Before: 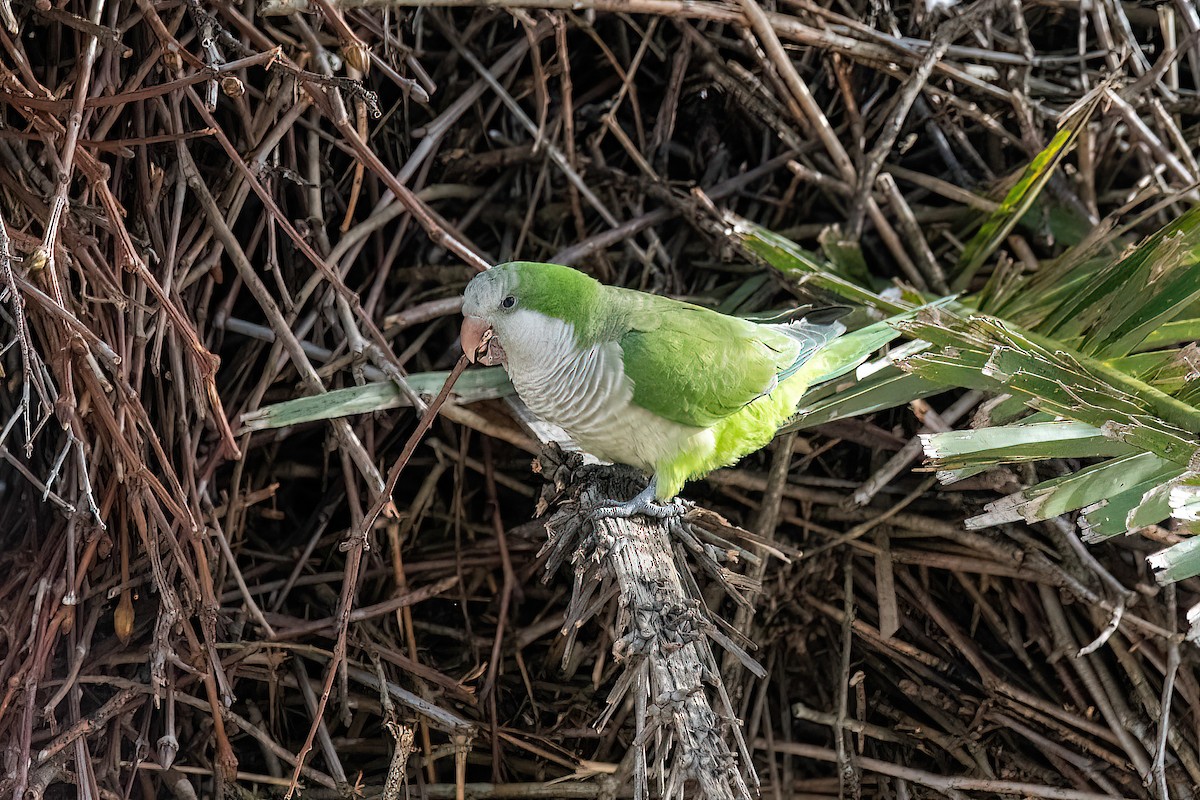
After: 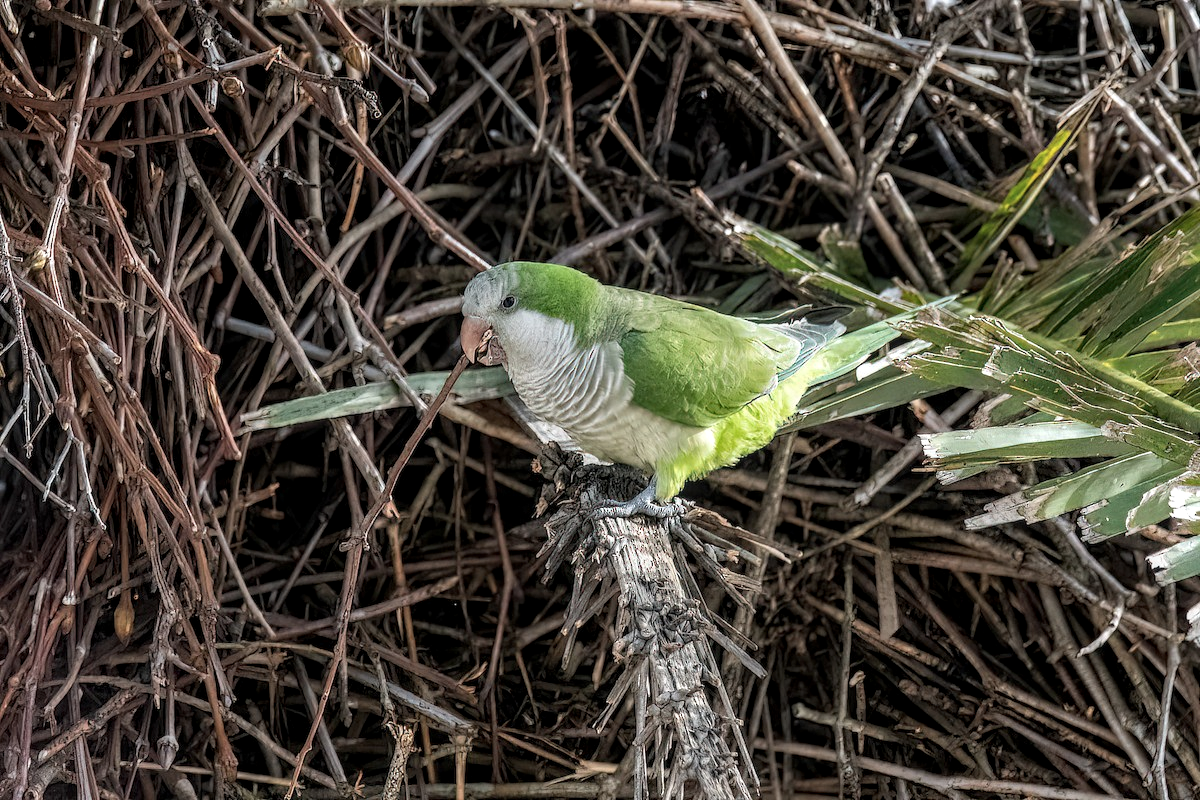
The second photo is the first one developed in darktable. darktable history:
contrast brightness saturation: saturation -0.089
local contrast: detail 130%
color correction: highlights b* 0.021, saturation 0.993
